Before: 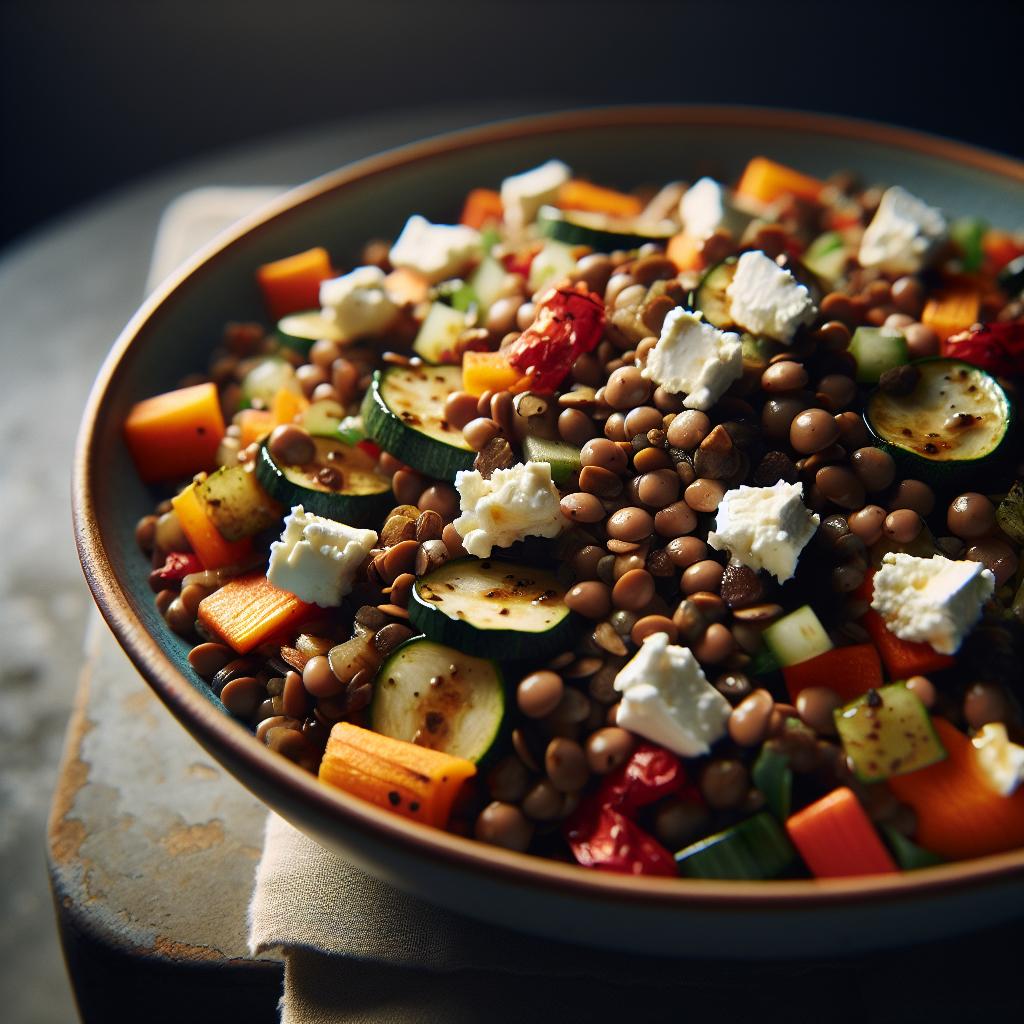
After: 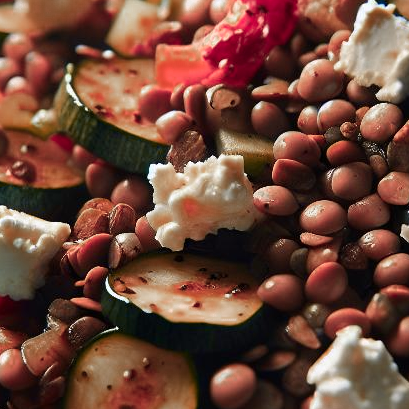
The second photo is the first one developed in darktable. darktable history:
color zones: curves: ch0 [(0.006, 0.385) (0.143, 0.563) (0.243, 0.321) (0.352, 0.464) (0.516, 0.456) (0.625, 0.5) (0.75, 0.5) (0.875, 0.5)]; ch1 [(0, 0.5) (0.134, 0.504) (0.246, 0.463) (0.421, 0.515) (0.5, 0.56) (0.625, 0.5) (0.75, 0.5) (0.875, 0.5)]; ch2 [(0, 0.5) (0.131, 0.426) (0.307, 0.289) (0.38, 0.188) (0.513, 0.216) (0.625, 0.548) (0.75, 0.468) (0.838, 0.396) (0.971, 0.311)]
crop: left 30%, top 30%, right 30%, bottom 30%
rgb levels: preserve colors max RGB
